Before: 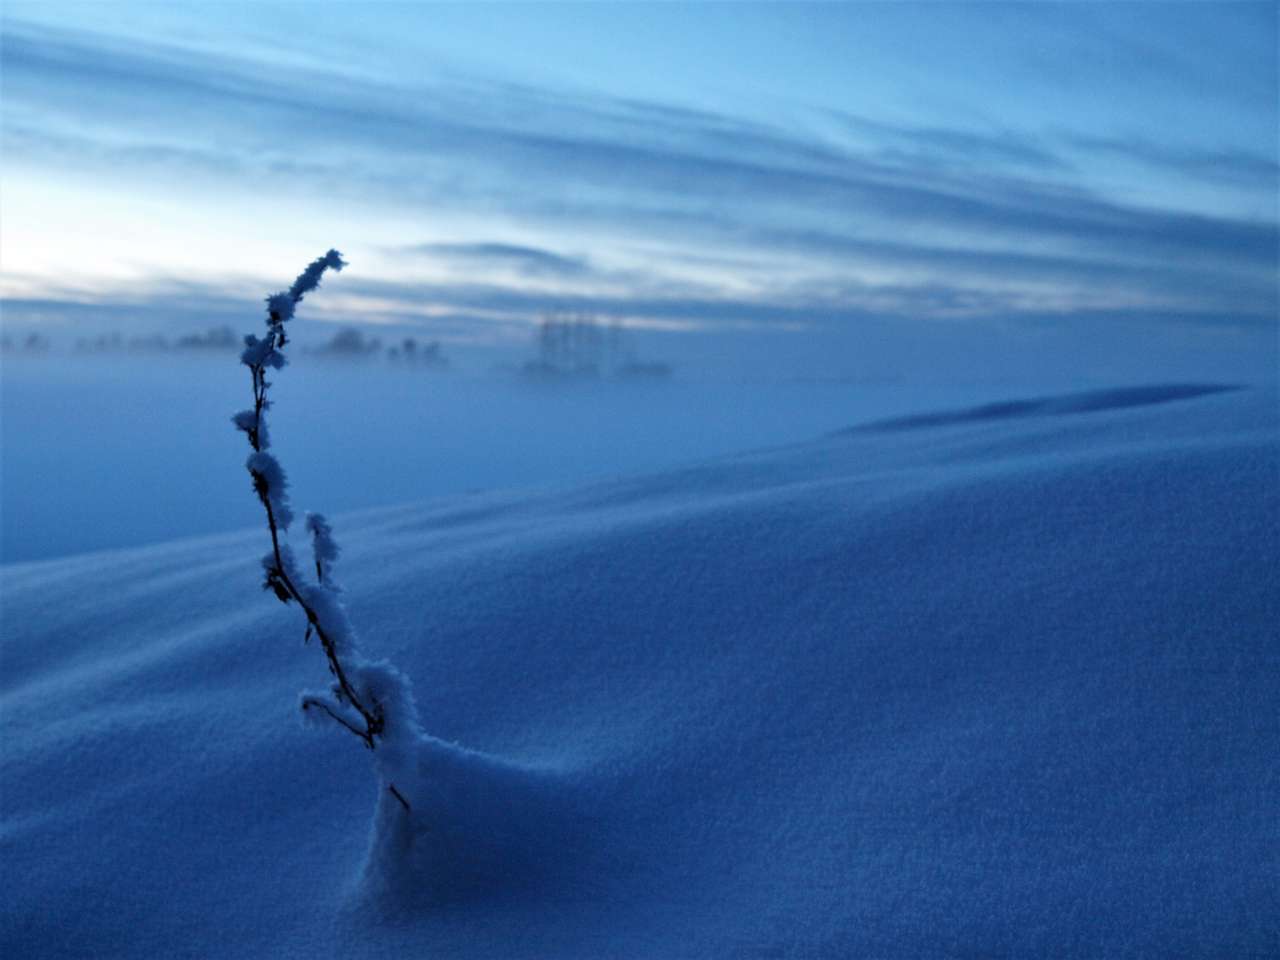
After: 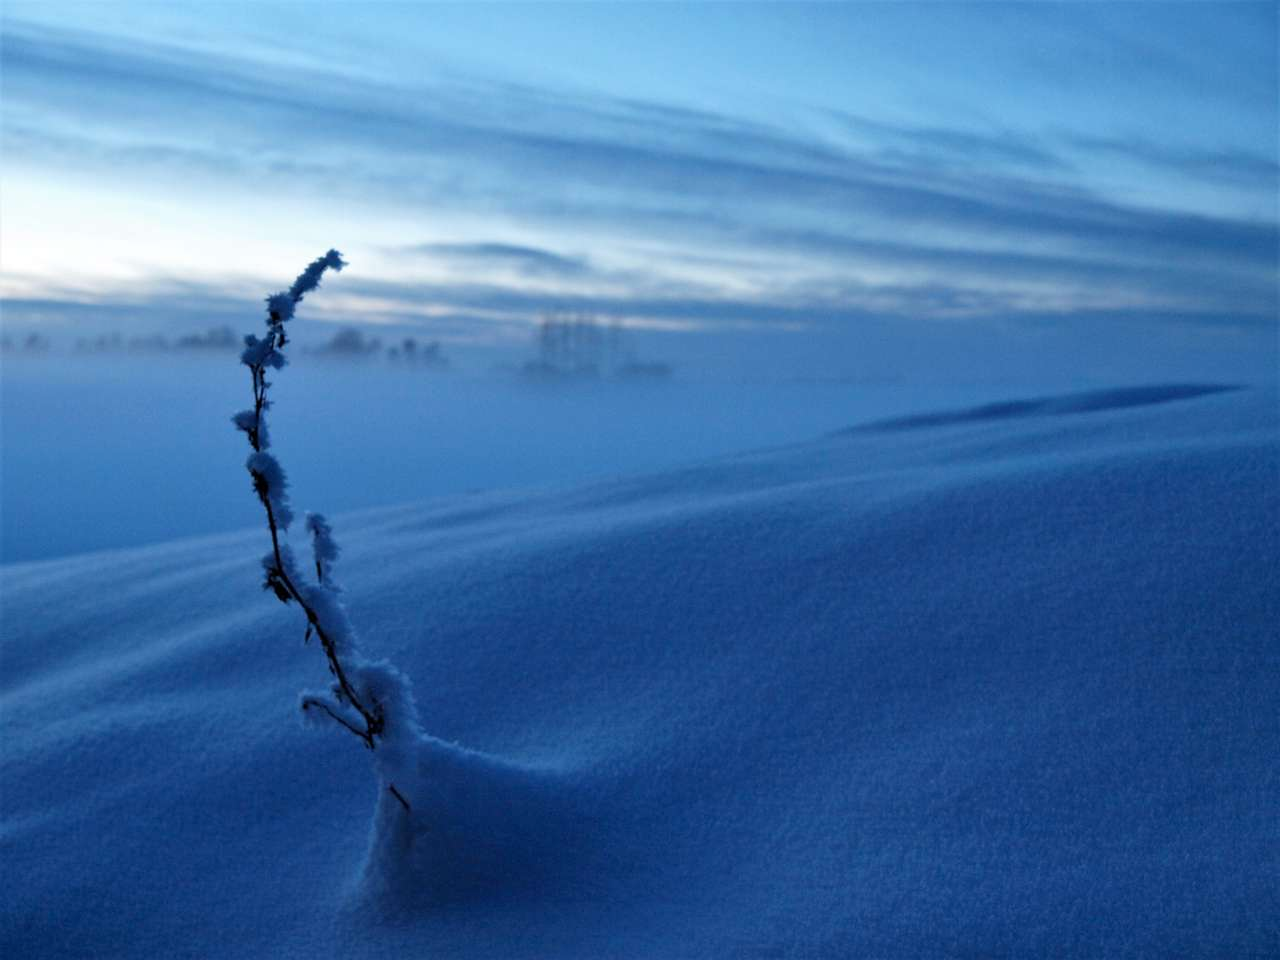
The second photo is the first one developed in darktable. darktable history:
color balance rgb: perceptual saturation grading › global saturation 19.837%, global vibrance -24.258%
